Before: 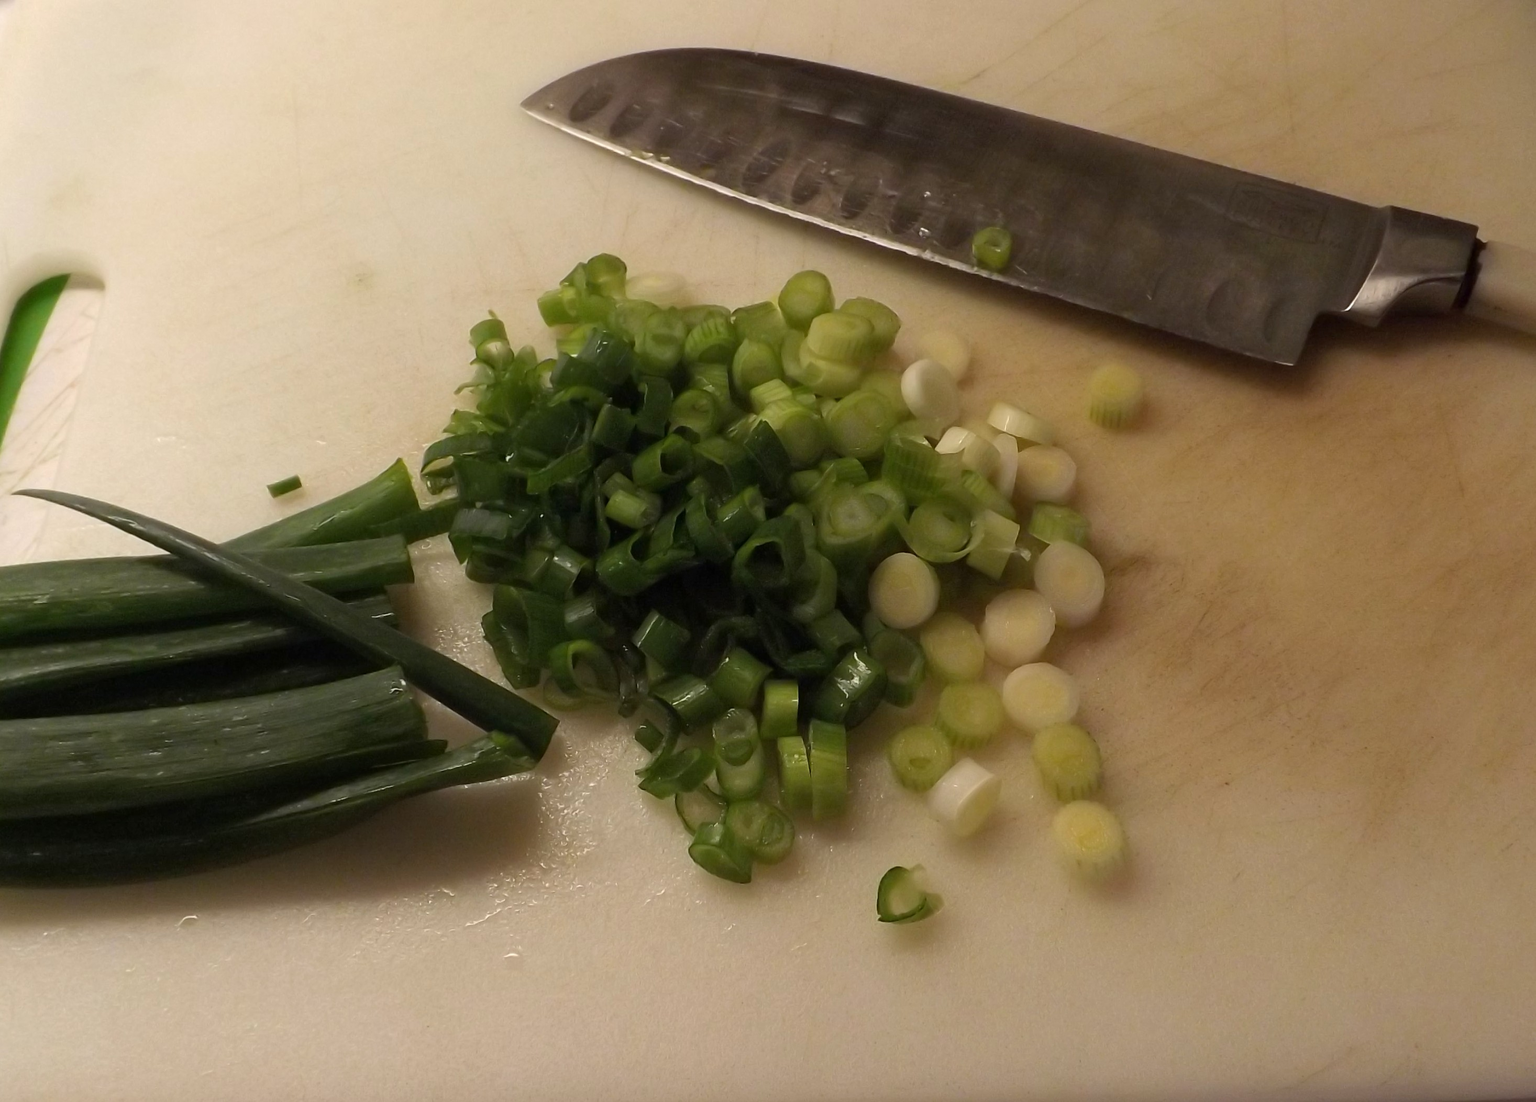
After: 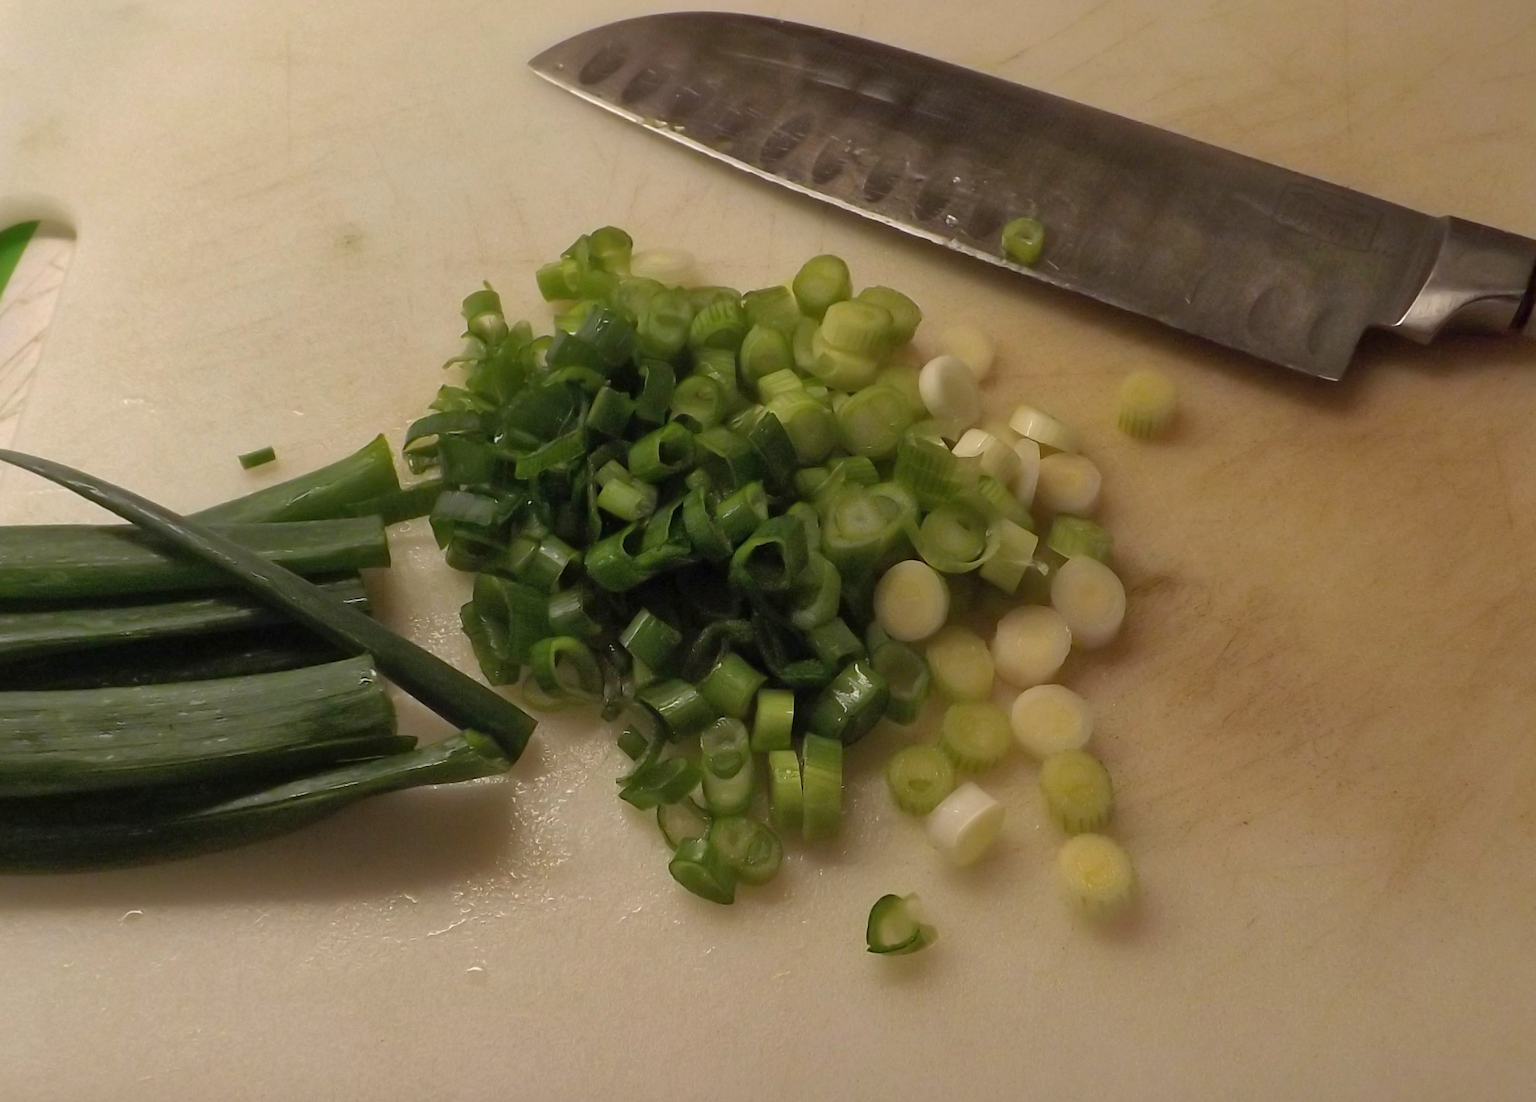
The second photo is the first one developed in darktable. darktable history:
crop and rotate: angle -2.76°
shadows and highlights: on, module defaults
